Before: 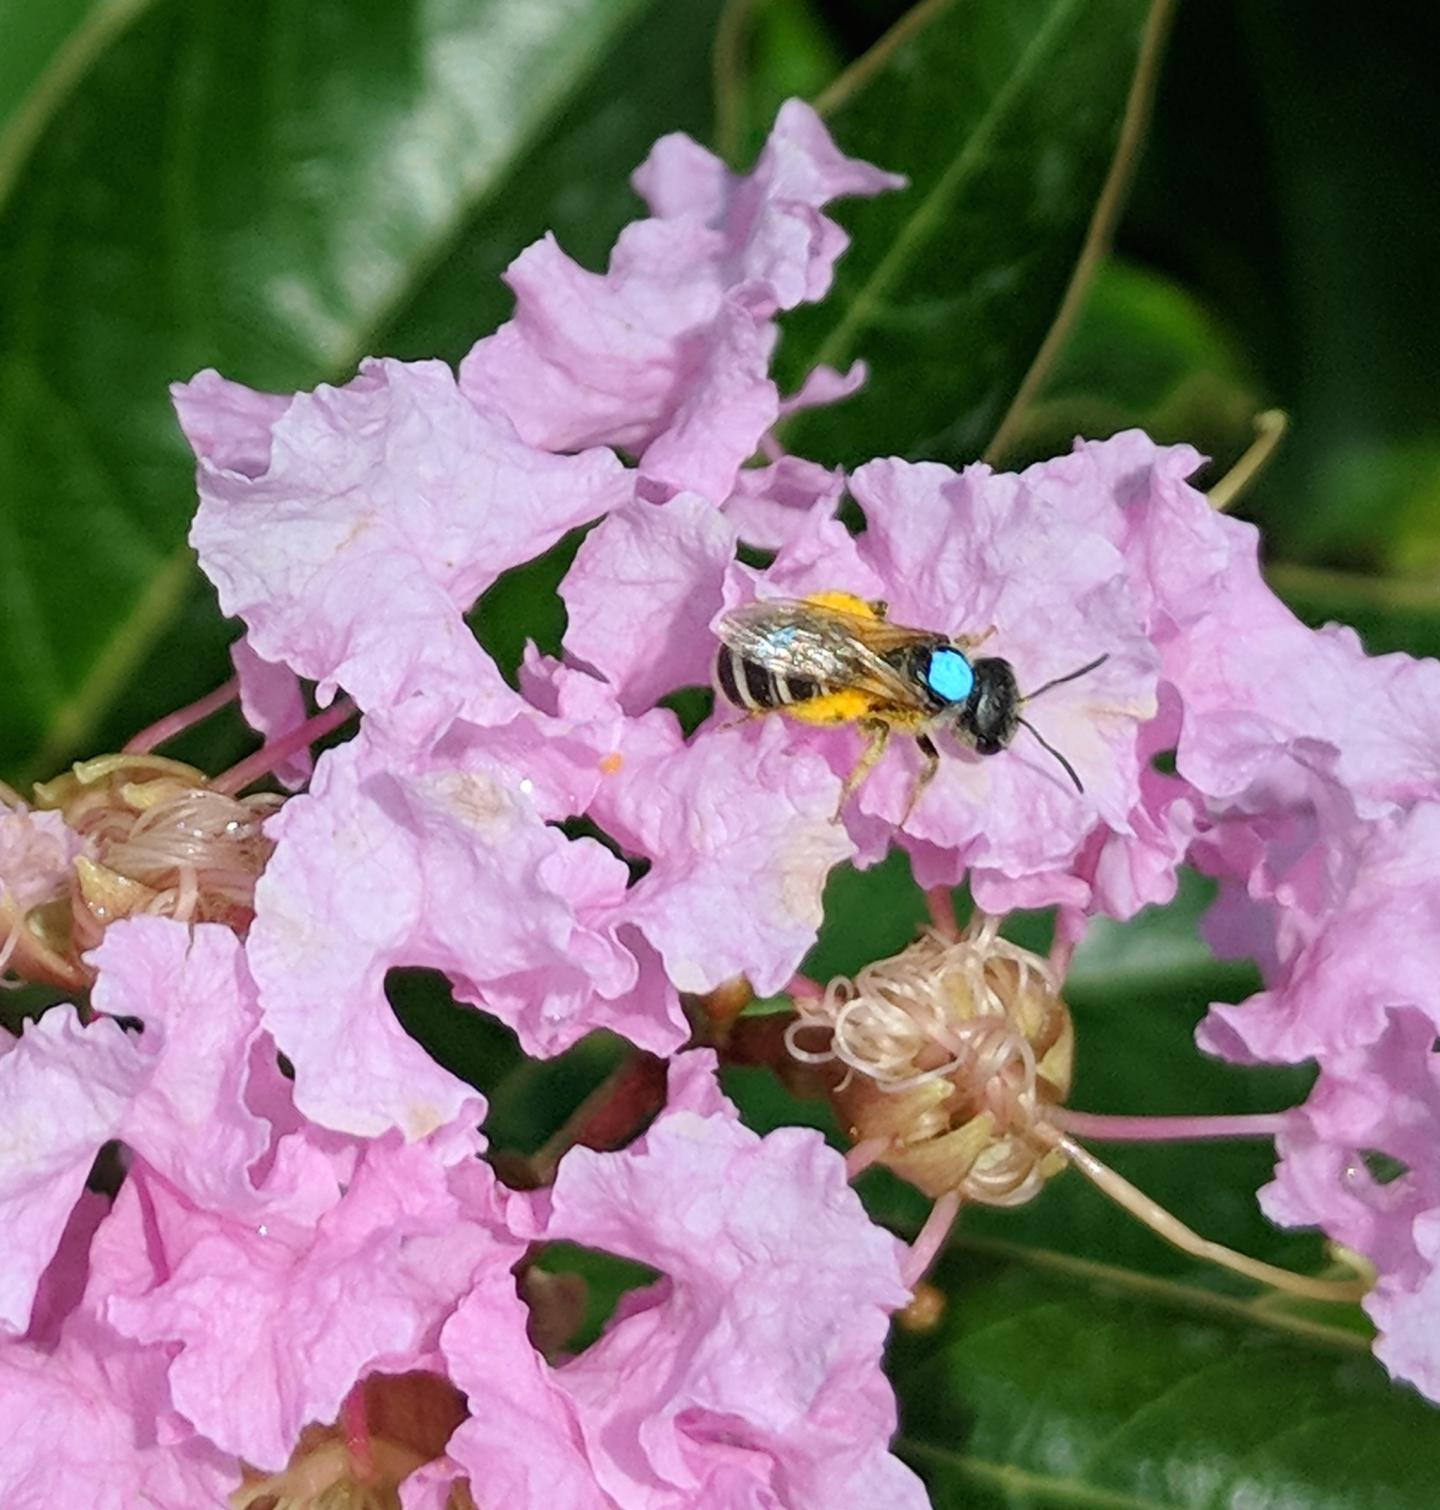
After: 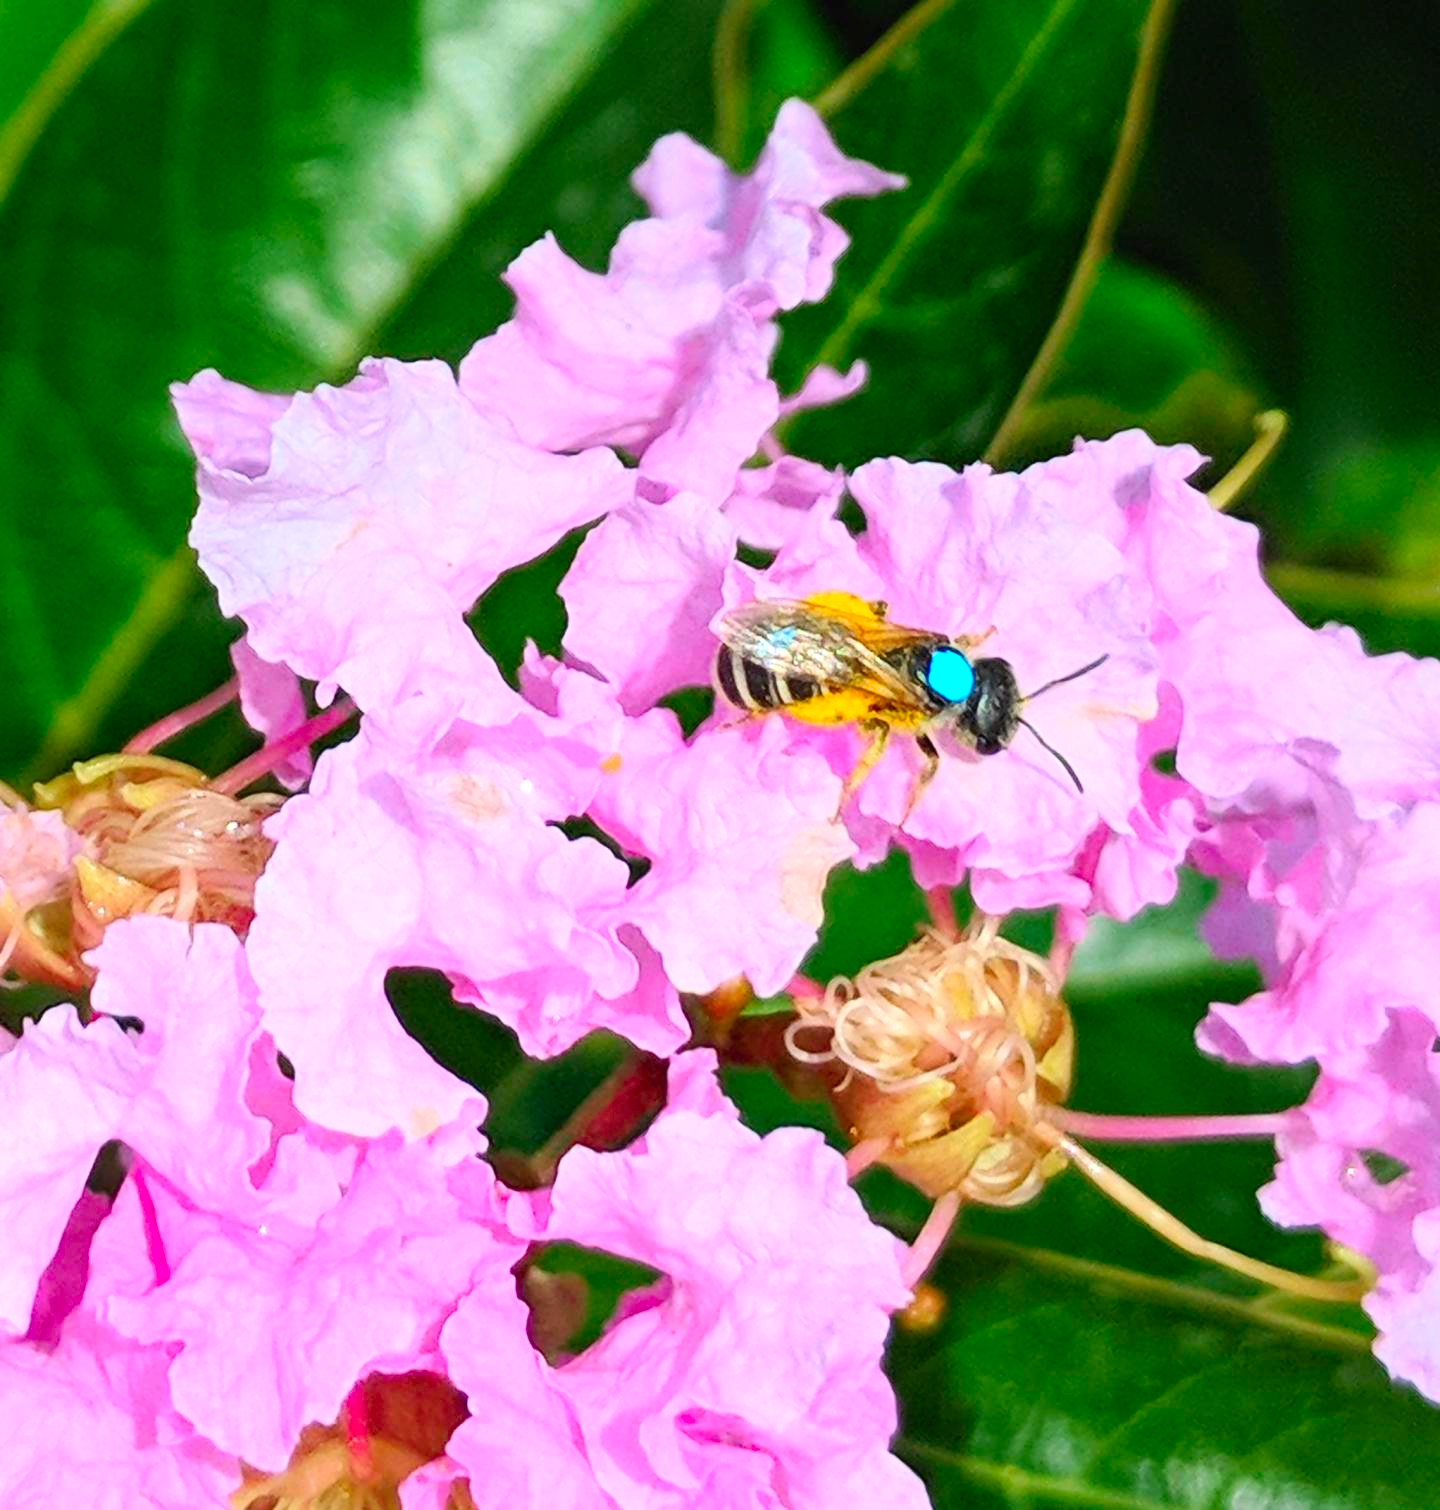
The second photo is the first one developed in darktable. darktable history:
contrast brightness saturation: contrast 0.196, brightness 0.196, saturation 0.797
levels: levels [0, 0.492, 0.984]
